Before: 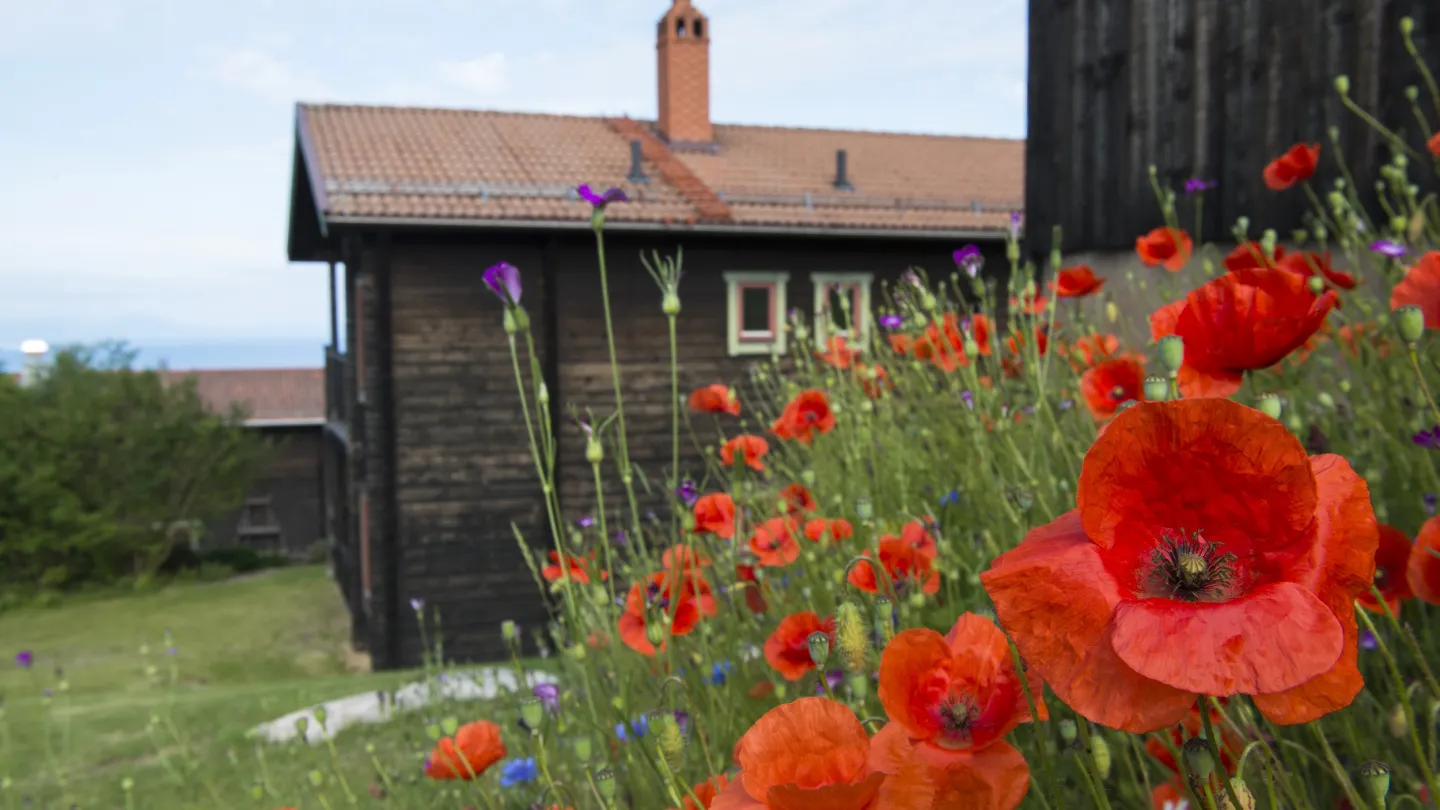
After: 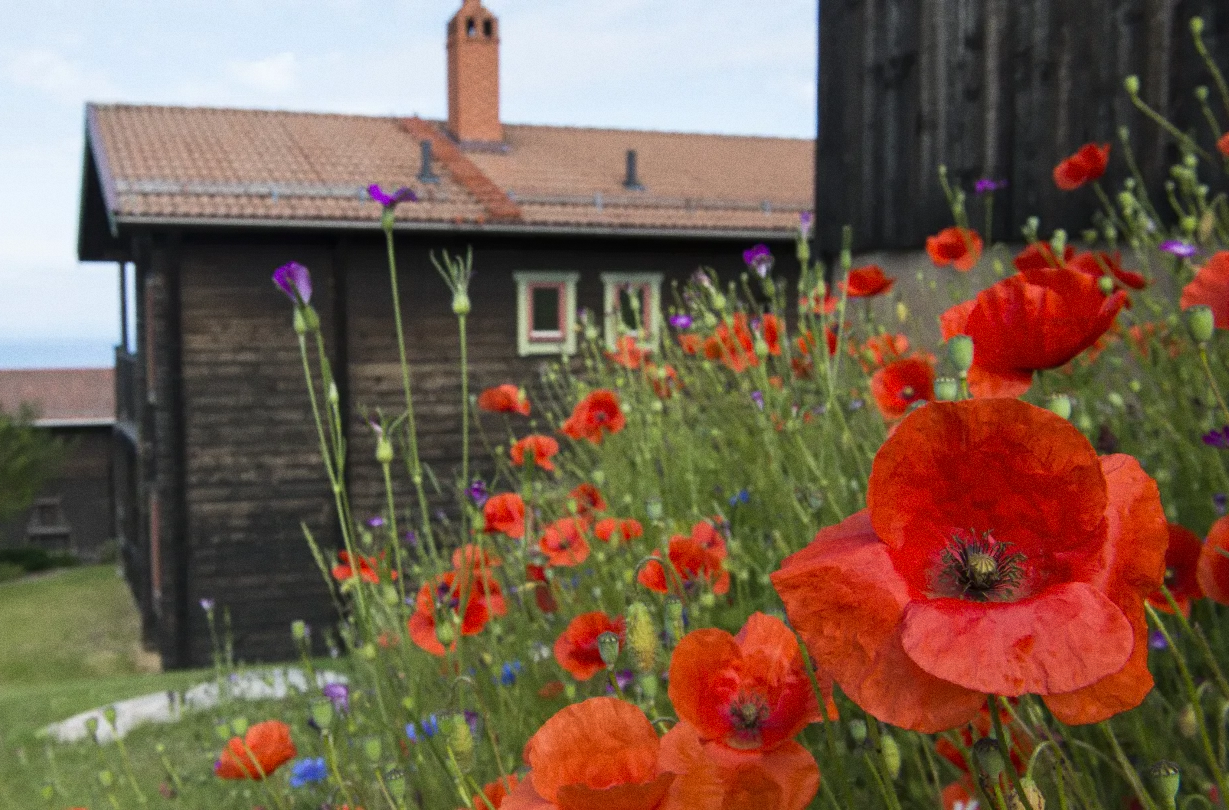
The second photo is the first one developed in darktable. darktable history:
grain: coarseness 0.09 ISO
crop and rotate: left 14.584%
